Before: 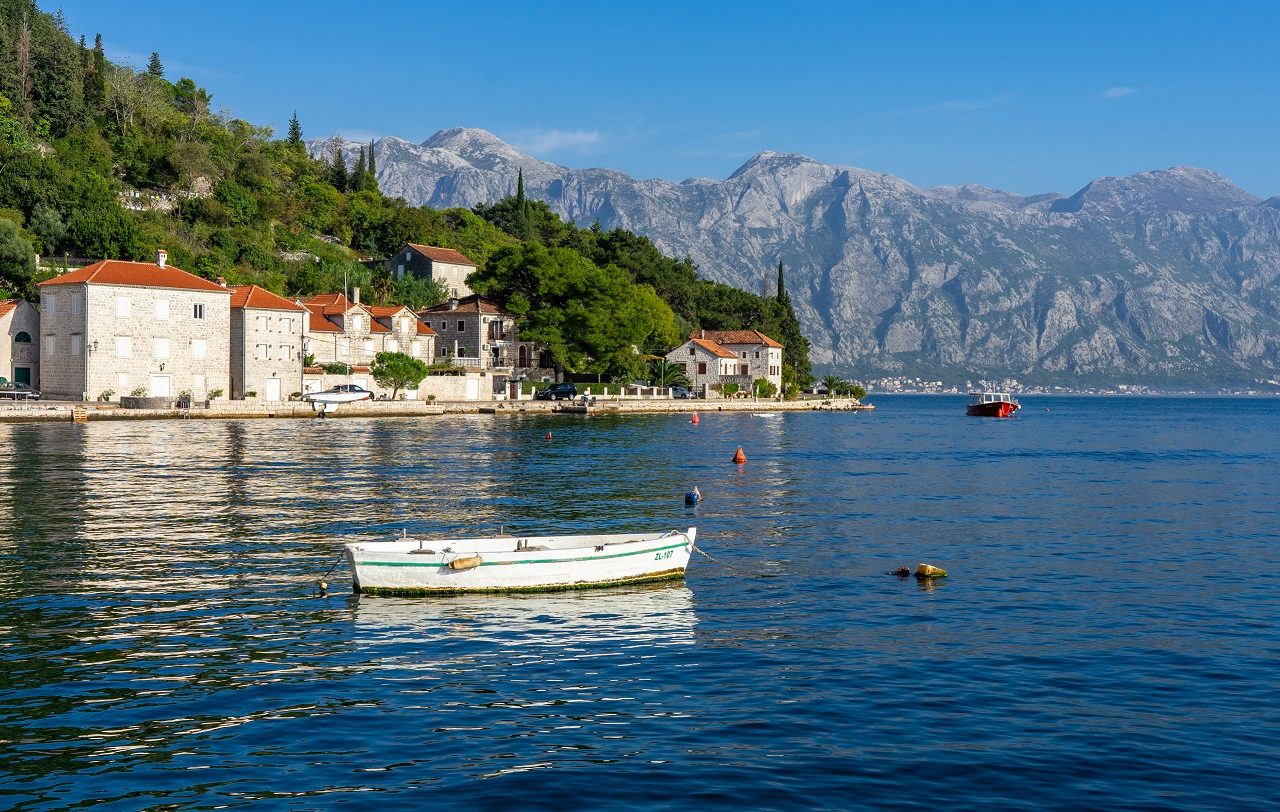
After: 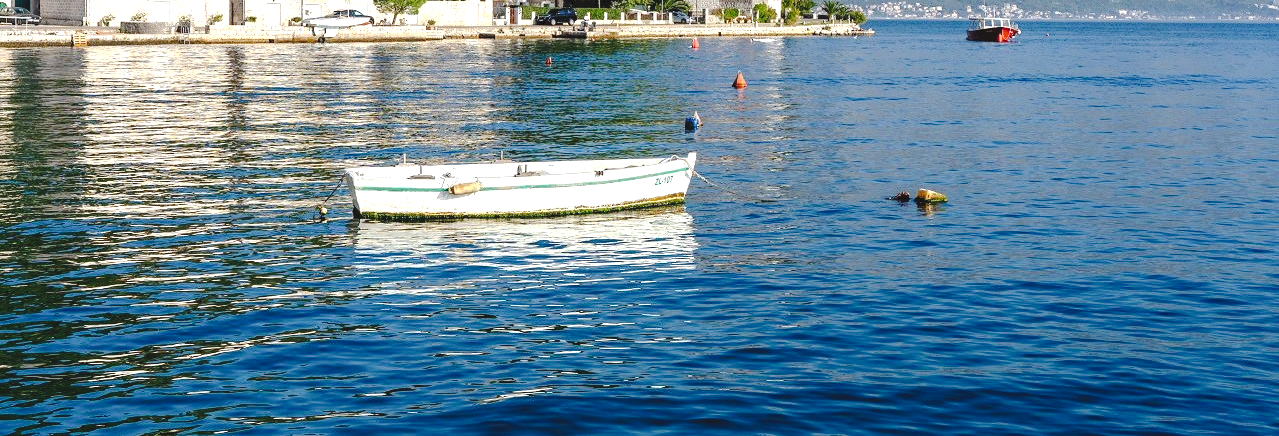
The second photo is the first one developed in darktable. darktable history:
crop and rotate: top 46.237%
tone curve: curves: ch0 [(0, 0) (0.003, 0.077) (0.011, 0.08) (0.025, 0.083) (0.044, 0.095) (0.069, 0.106) (0.1, 0.12) (0.136, 0.144) (0.177, 0.185) (0.224, 0.231) (0.277, 0.297) (0.335, 0.382) (0.399, 0.471) (0.468, 0.553) (0.543, 0.623) (0.623, 0.689) (0.709, 0.75) (0.801, 0.81) (0.898, 0.873) (1, 1)], preserve colors none
exposure: exposure 0.669 EV, compensate highlight preservation false
contrast brightness saturation: saturation -0.1
